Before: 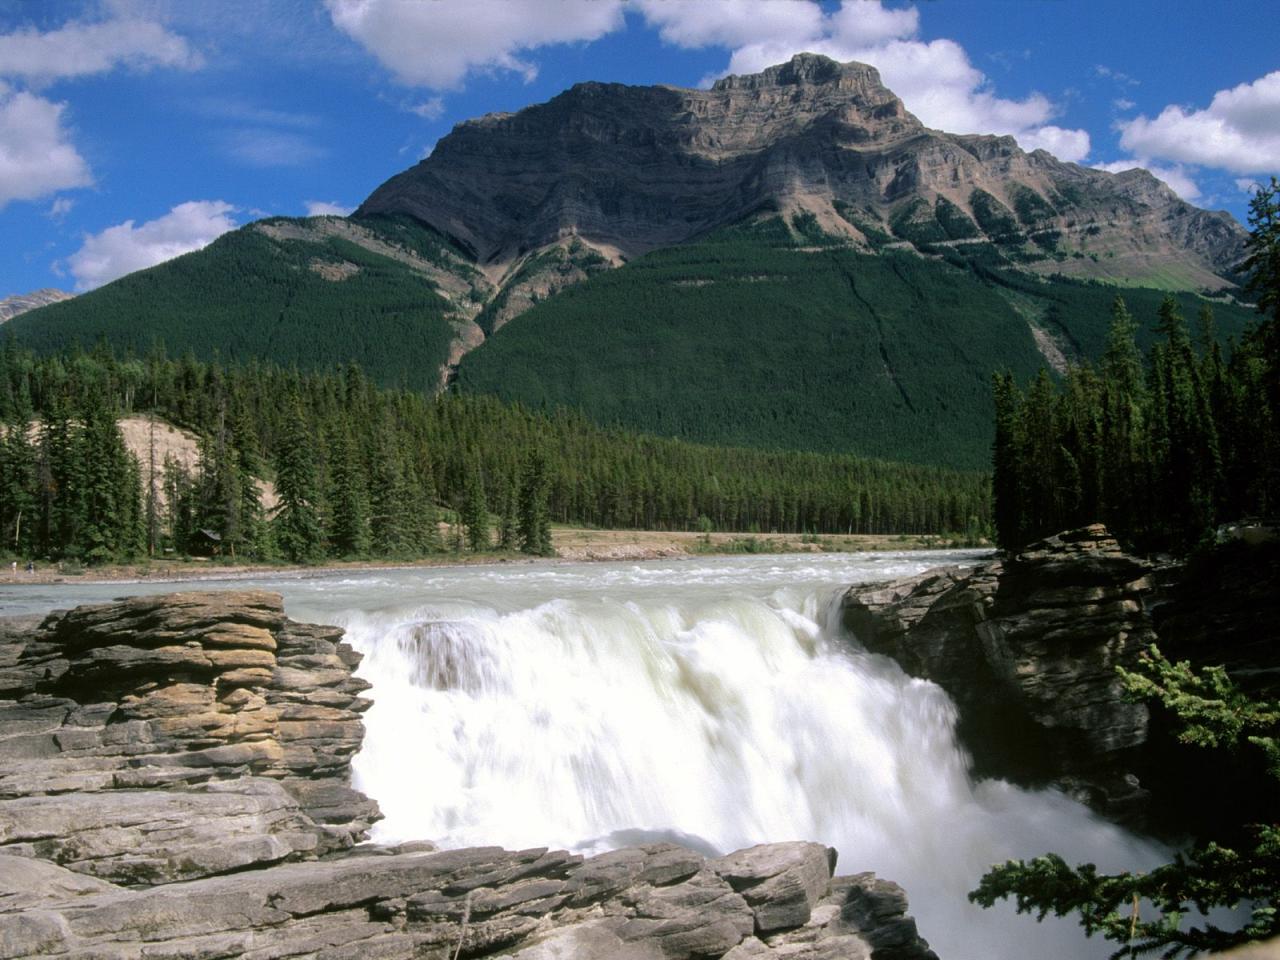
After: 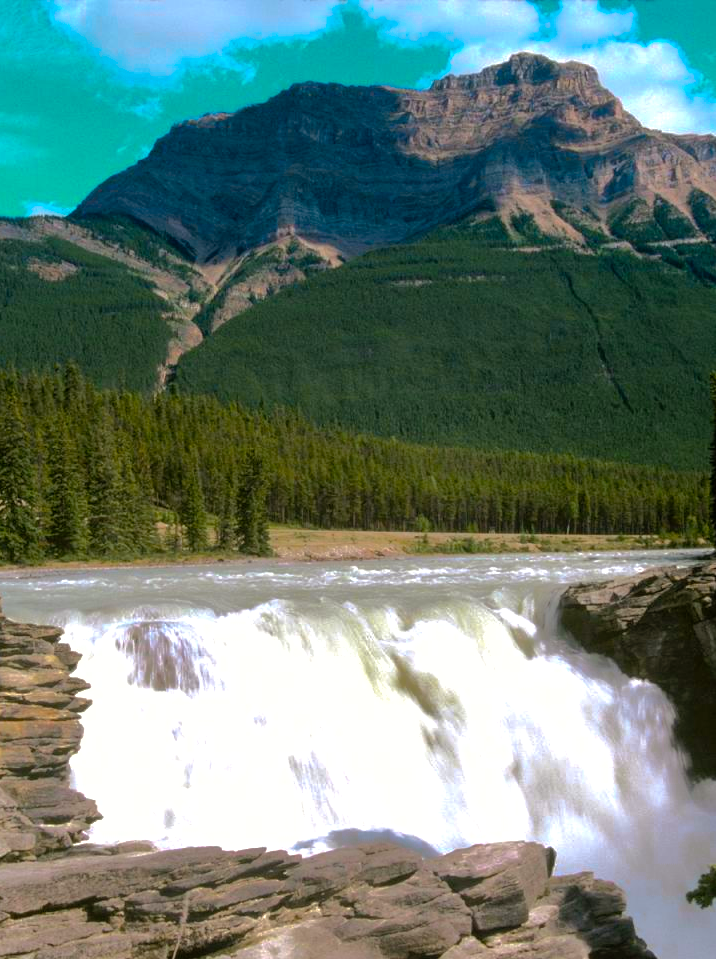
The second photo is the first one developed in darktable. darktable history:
crop: left 22.047%, right 21.987%, bottom 0.006%
shadows and highlights: shadows 39.43, highlights -59.75
color zones: curves: ch0 [(0.254, 0.492) (0.724, 0.62)]; ch1 [(0.25, 0.528) (0.719, 0.796)]; ch2 [(0, 0.472) (0.25, 0.5) (0.73, 0.184)]
color balance rgb: power › luminance -3.756%, power › chroma 0.556%, power › hue 41.16°, linear chroma grading › global chroma 10.427%, perceptual saturation grading › global saturation 29.996%, perceptual brilliance grading › highlights 7.619%, perceptual brilliance grading › mid-tones 3.282%, perceptual brilliance grading › shadows 1.773%
